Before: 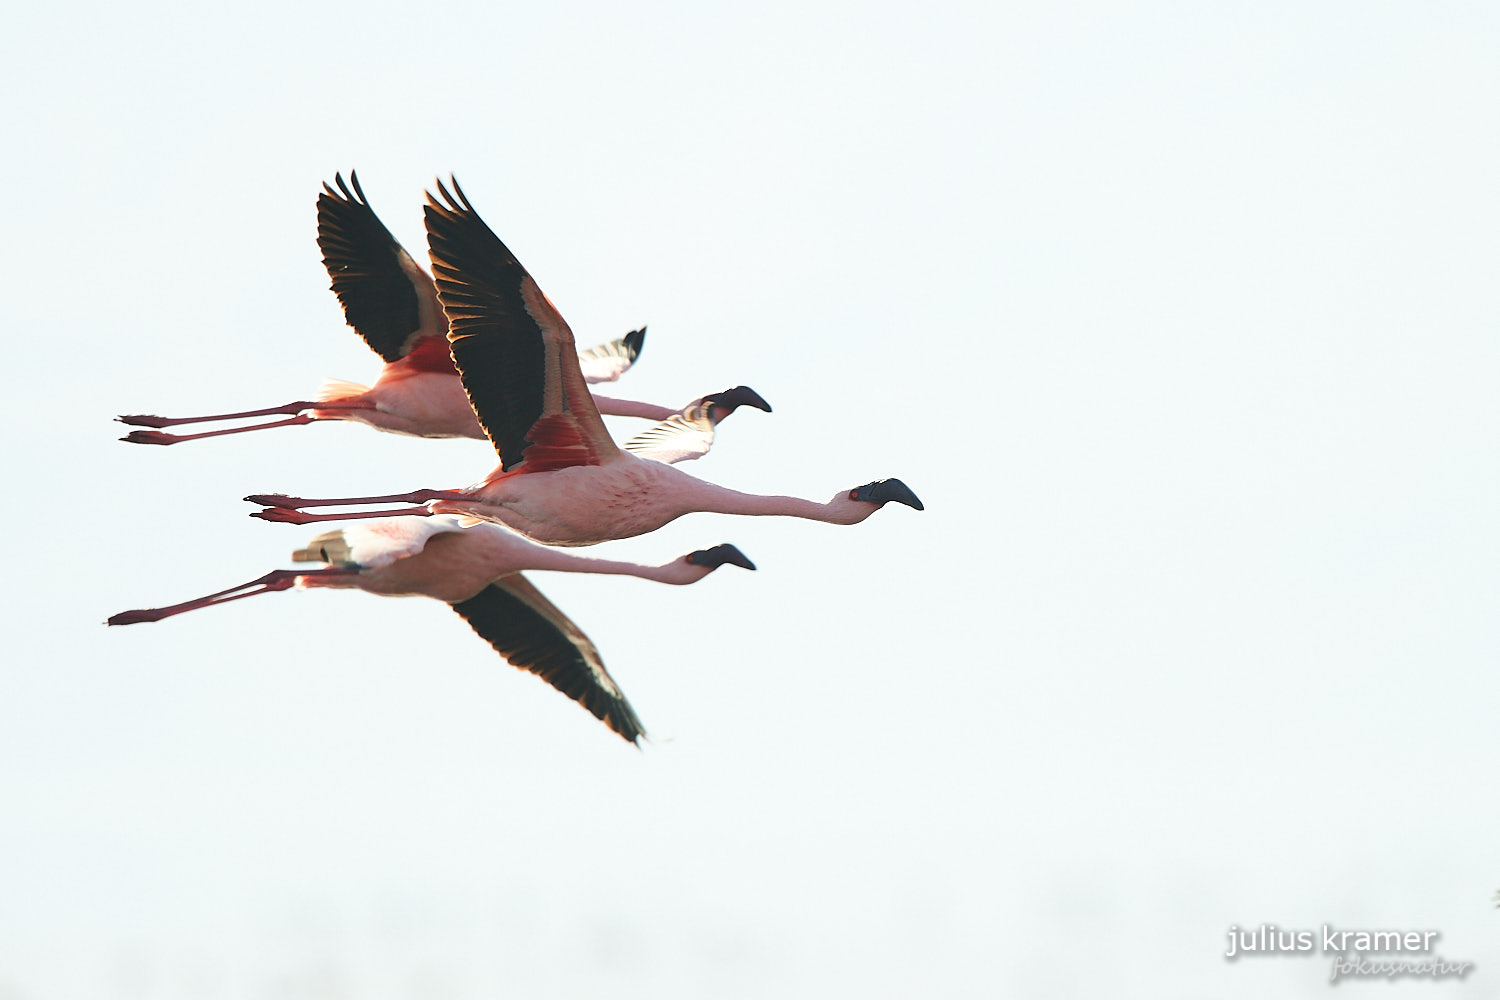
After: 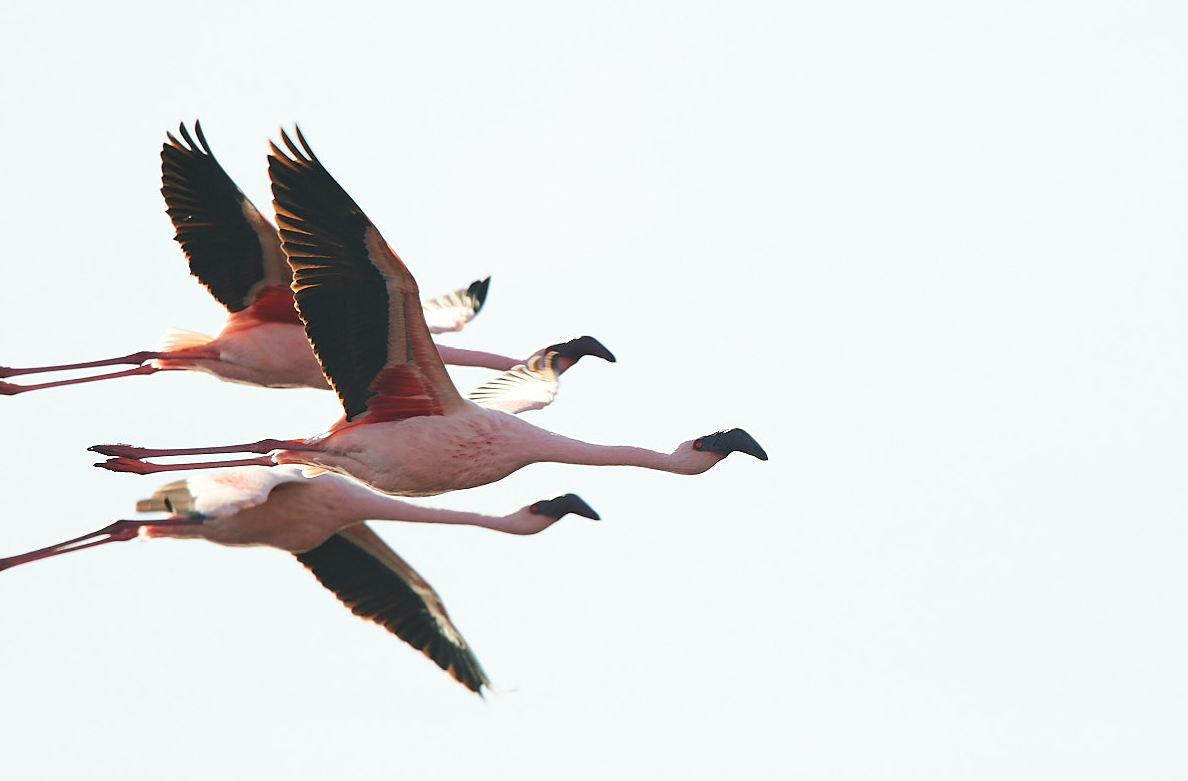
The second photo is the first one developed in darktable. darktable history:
crop and rotate: left 10.426%, top 5.012%, right 10.34%, bottom 16.855%
